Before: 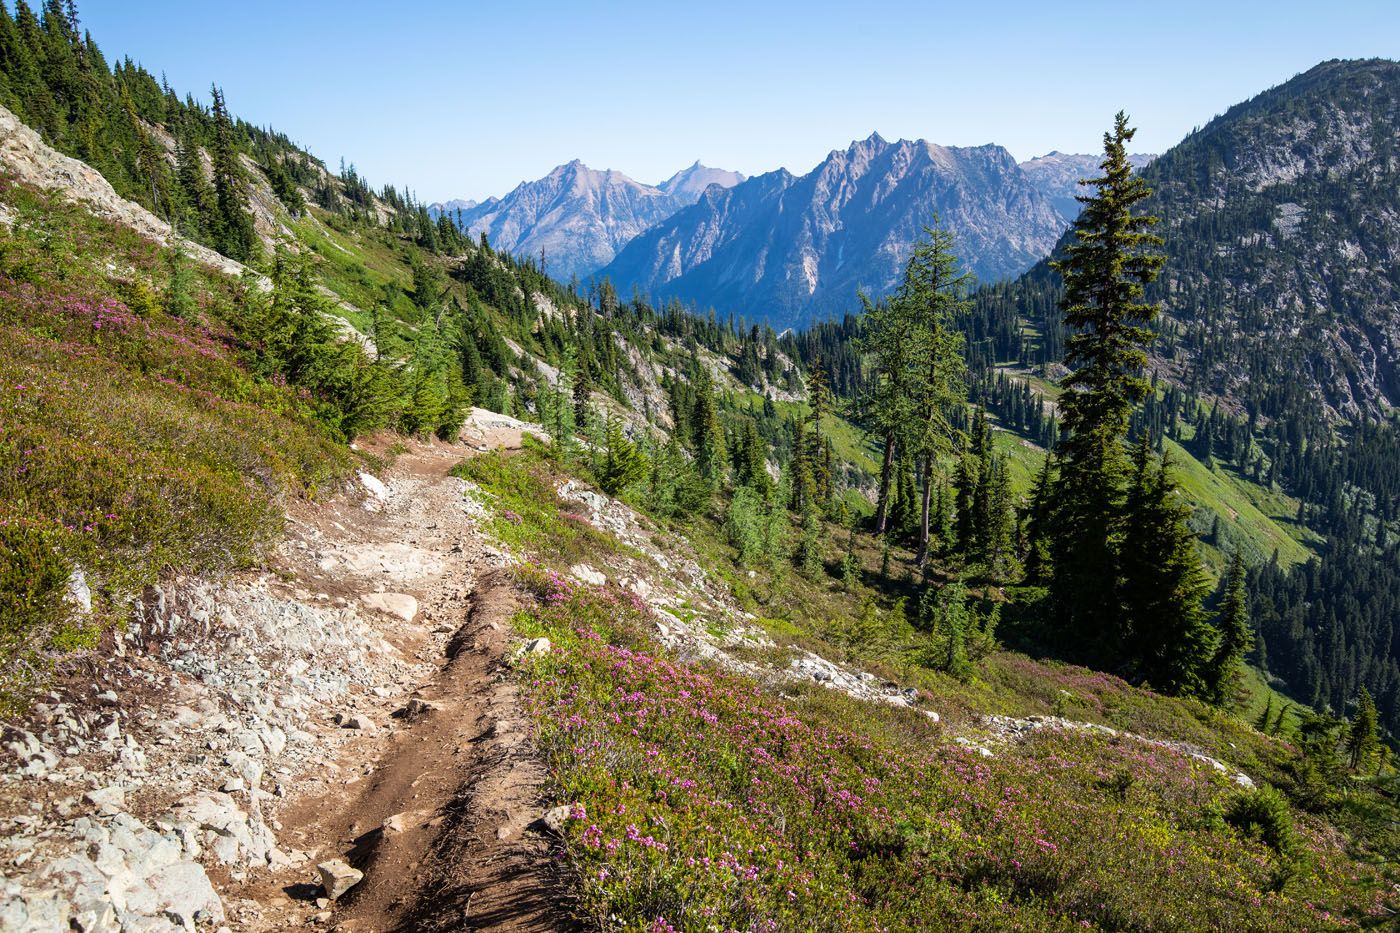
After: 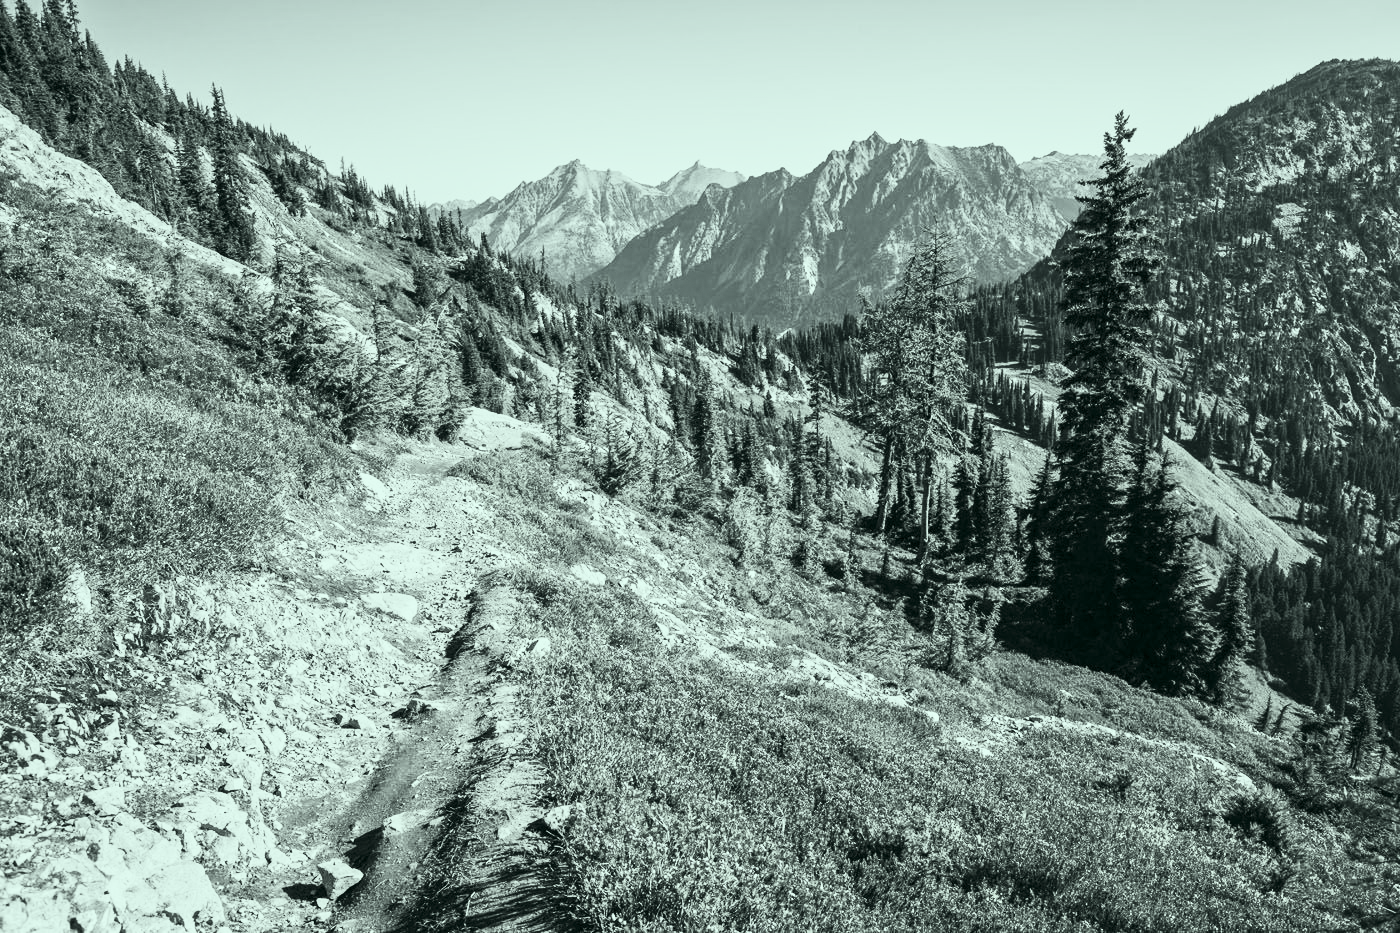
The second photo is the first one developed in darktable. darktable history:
color correction: highlights a* -7.31, highlights b* 1.27, shadows a* -3.68, saturation 1.43
contrast brightness saturation: contrast 0.523, brightness 0.458, saturation -0.983
tone equalizer: -8 EV -0.039 EV, -7 EV 0.044 EV, -6 EV -0.006 EV, -5 EV 0.009 EV, -4 EV -0.046 EV, -3 EV -0.232 EV, -2 EV -0.683 EV, -1 EV -0.959 EV, +0 EV -0.984 EV, smoothing diameter 2.01%, edges refinement/feathering 23.45, mask exposure compensation -1.57 EV, filter diffusion 5
